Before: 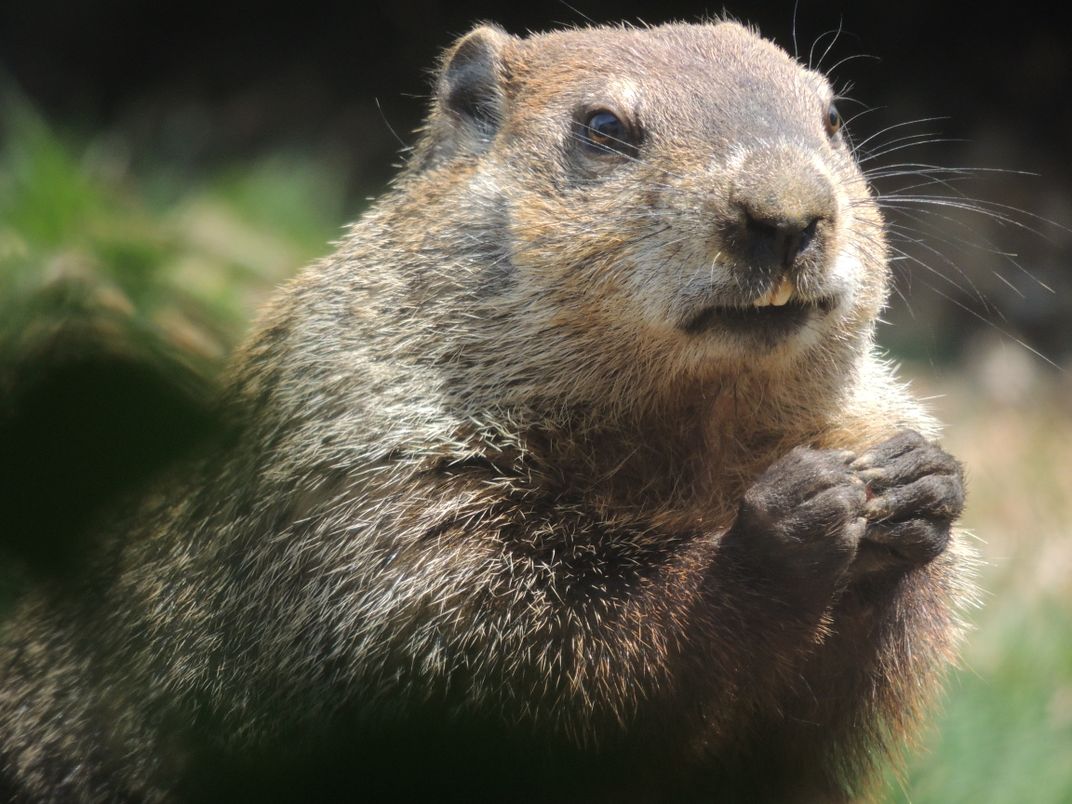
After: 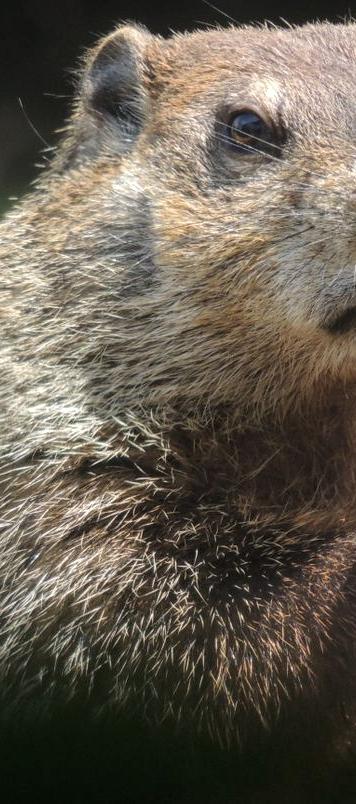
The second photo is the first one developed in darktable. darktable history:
crop: left 33.36%, right 33.36%
local contrast: on, module defaults
